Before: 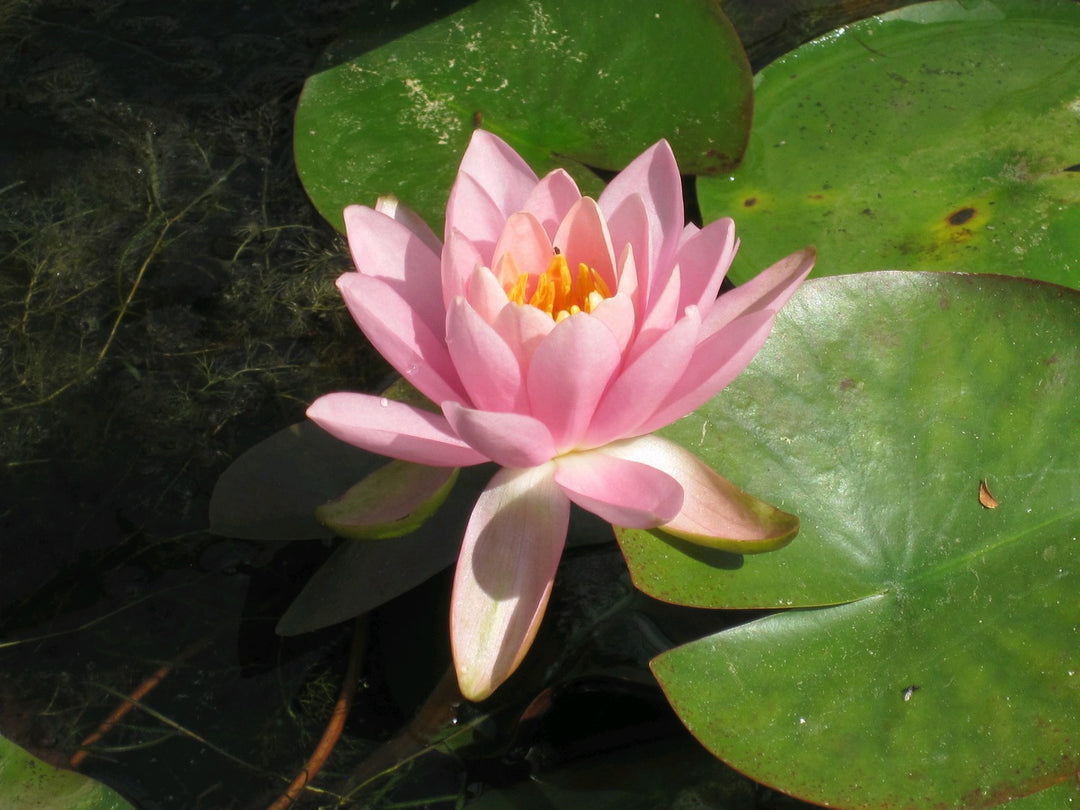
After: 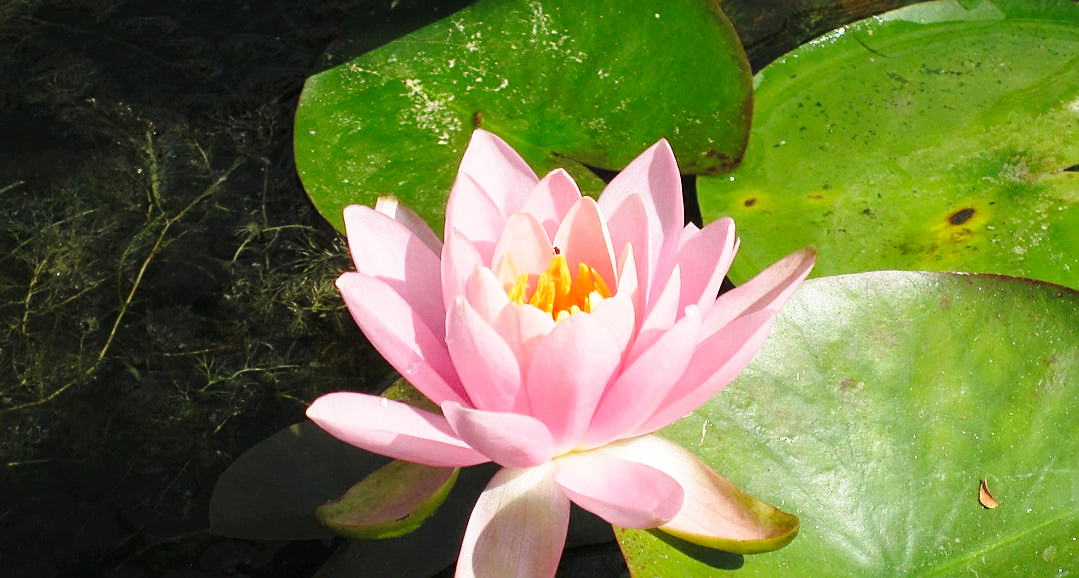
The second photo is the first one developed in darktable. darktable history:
sharpen: on, module defaults
base curve: curves: ch0 [(0, 0) (0.028, 0.03) (0.121, 0.232) (0.46, 0.748) (0.859, 0.968) (1, 1)], preserve colors none
crop: bottom 28.576%
